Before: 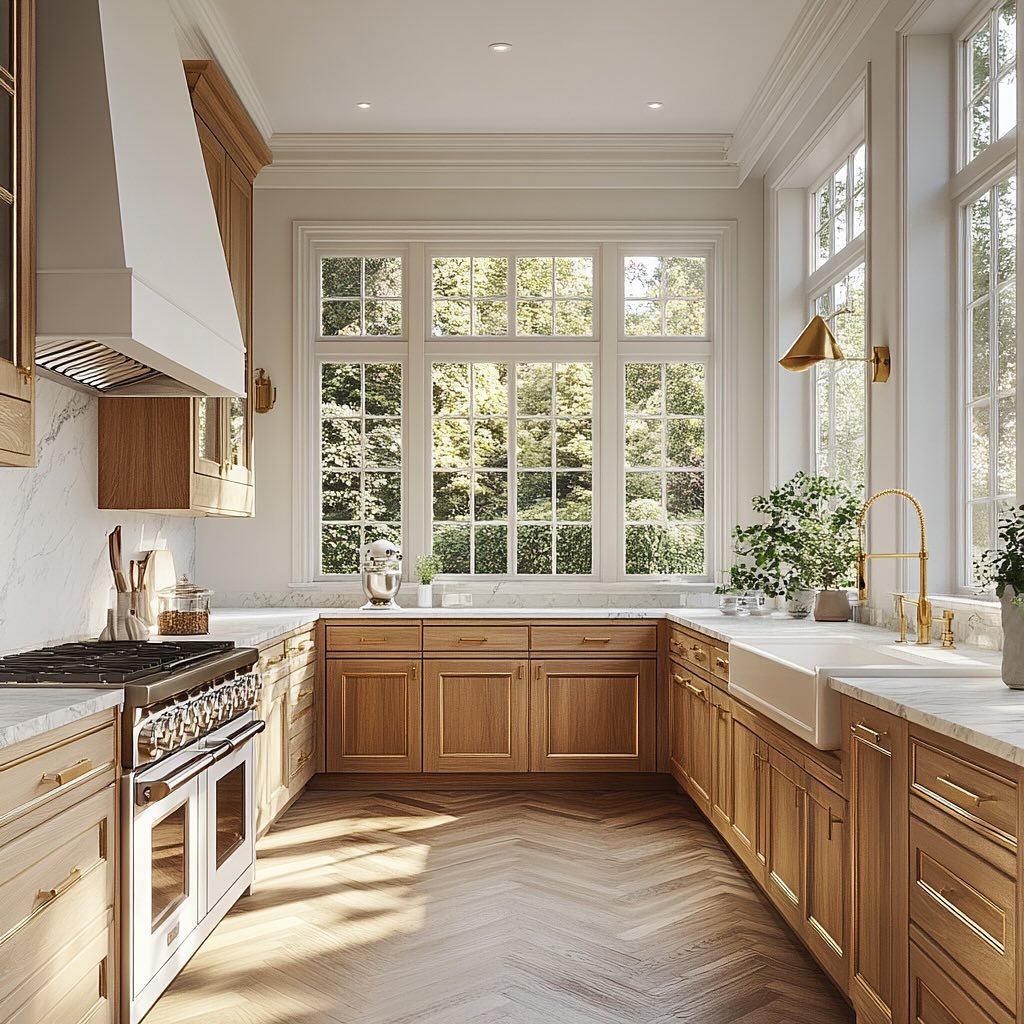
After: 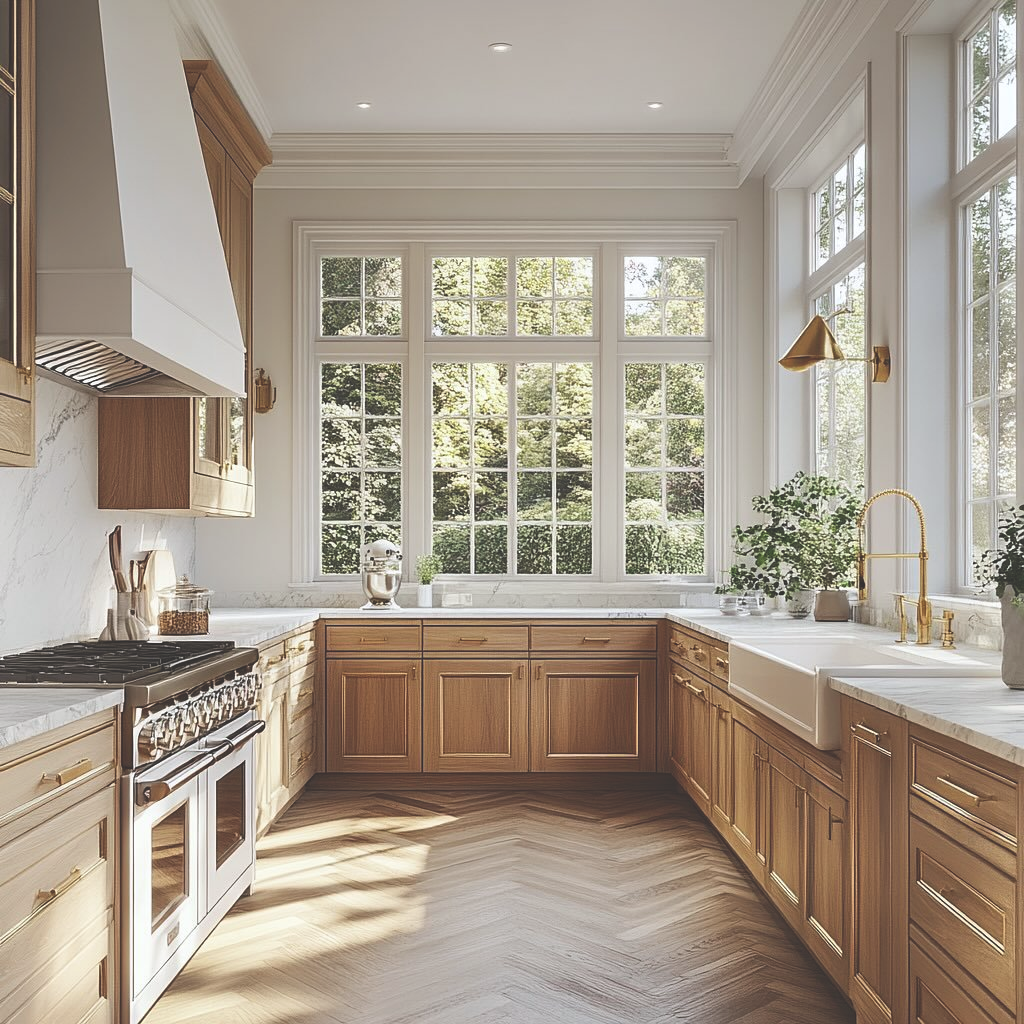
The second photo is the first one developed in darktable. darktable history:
white balance: red 0.988, blue 1.017
exposure: black level correction -0.03, compensate highlight preservation false
rotate and perspective: automatic cropping off
